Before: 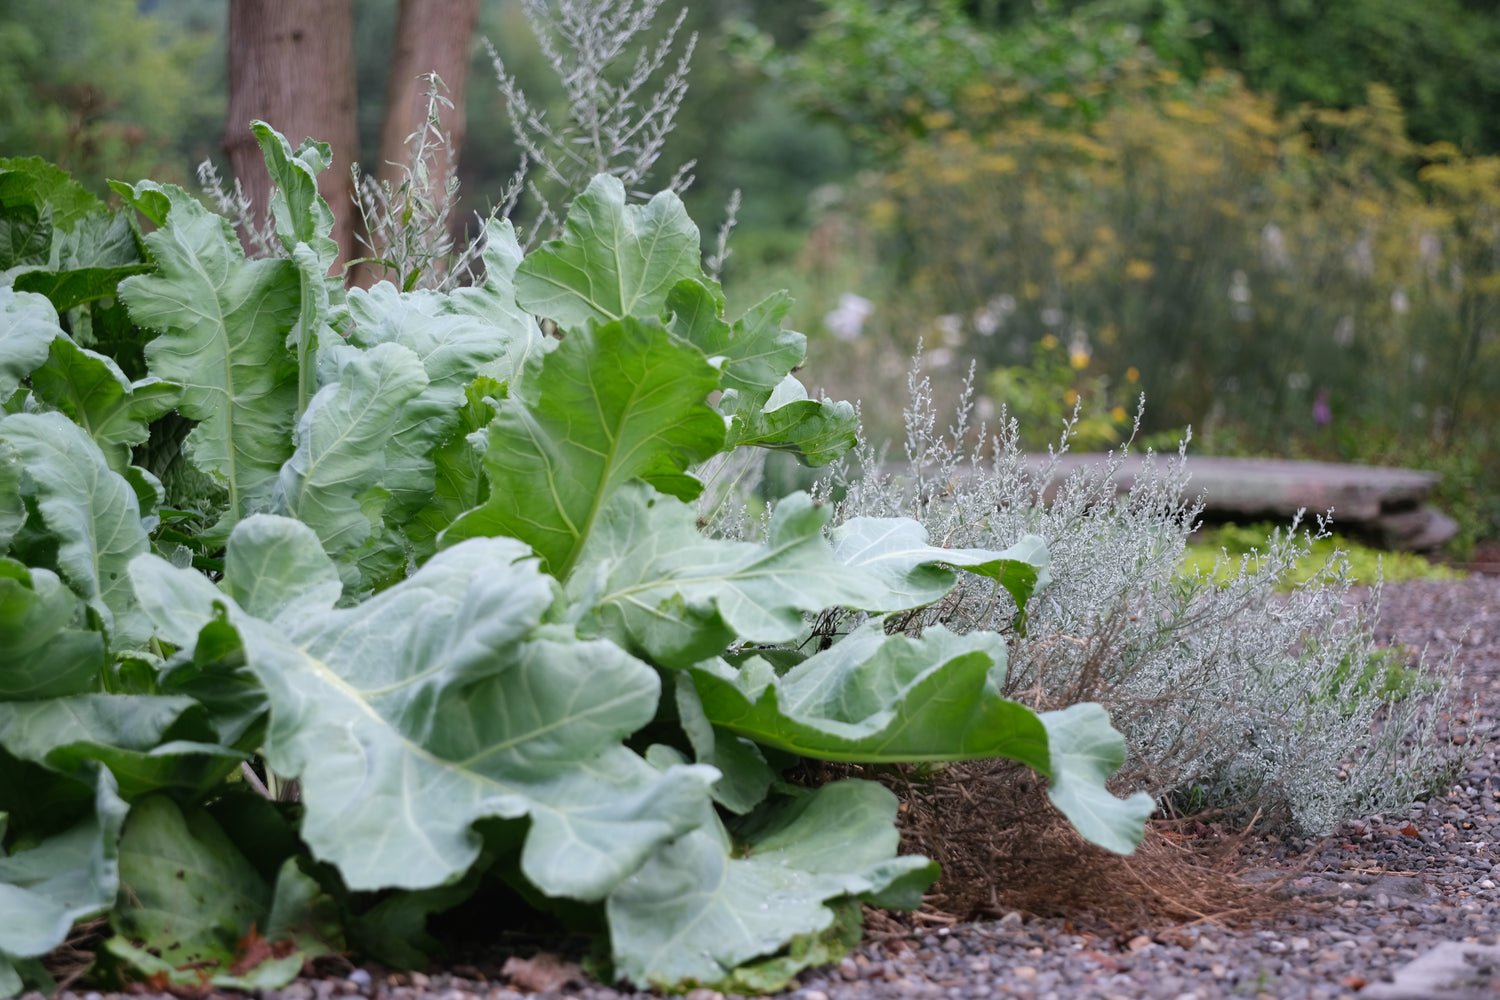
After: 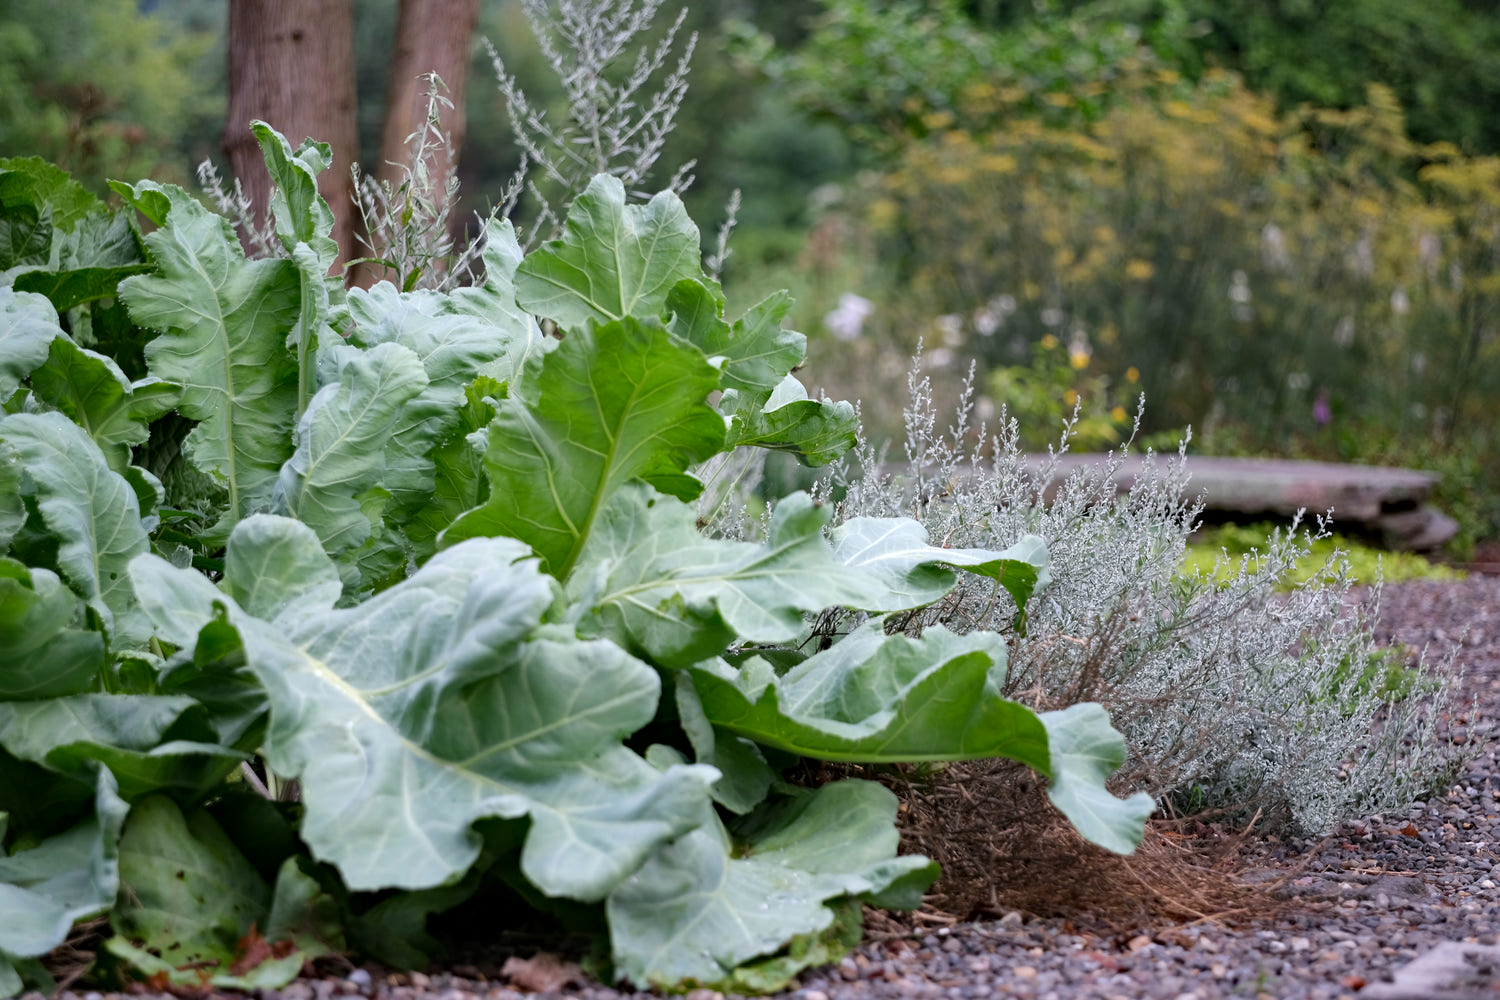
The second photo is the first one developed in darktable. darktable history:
haze removal: compatibility mode true, adaptive false
local contrast: mode bilateral grid, contrast 25, coarseness 49, detail 124%, midtone range 0.2
